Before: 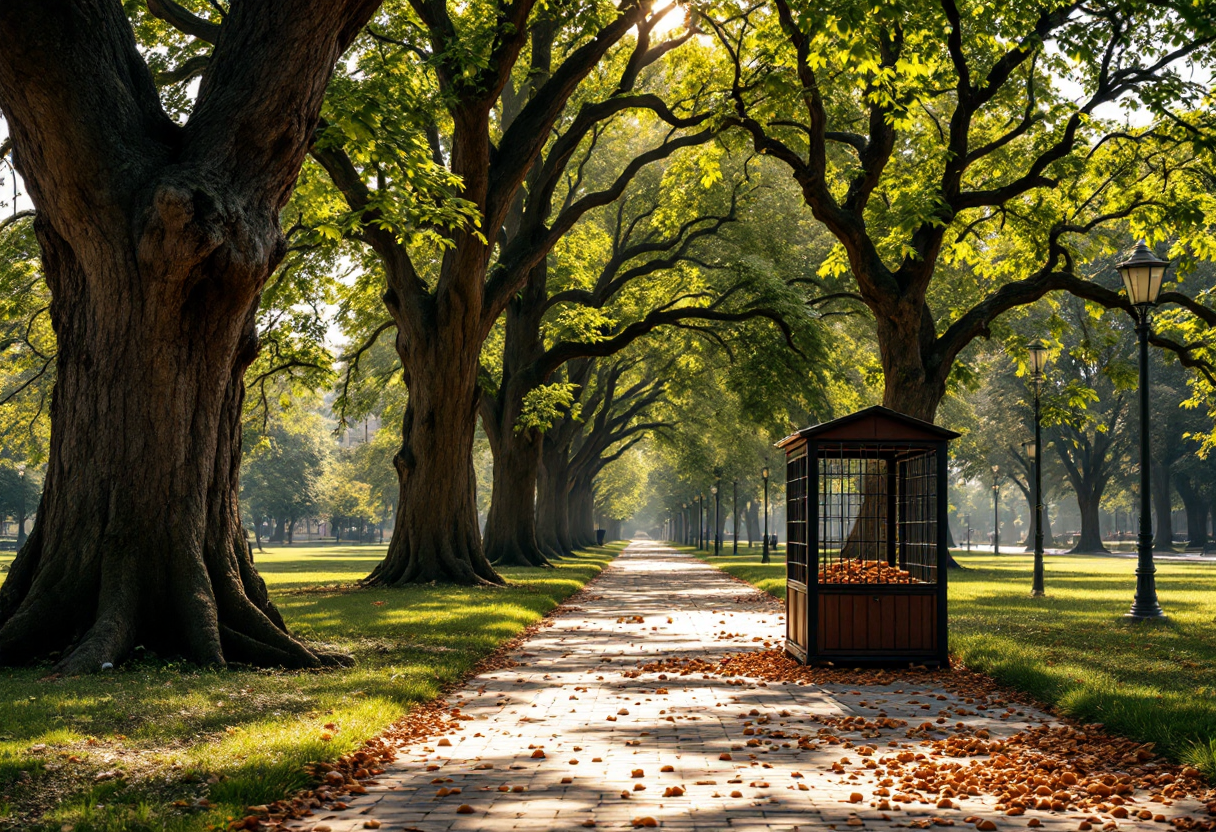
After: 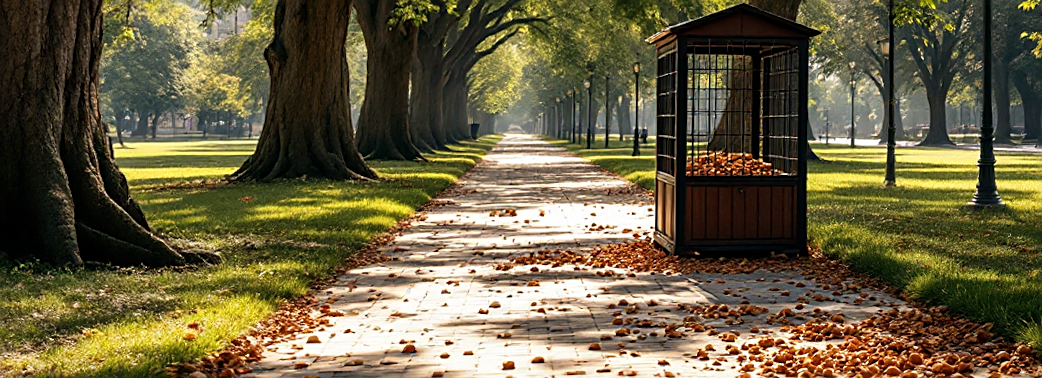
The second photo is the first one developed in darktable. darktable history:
crop and rotate: left 13.306%, top 48.129%, bottom 2.928%
tone equalizer: on, module defaults
rotate and perspective: rotation 0.679°, lens shift (horizontal) 0.136, crop left 0.009, crop right 0.991, crop top 0.078, crop bottom 0.95
sharpen: on, module defaults
white balance: emerald 1
